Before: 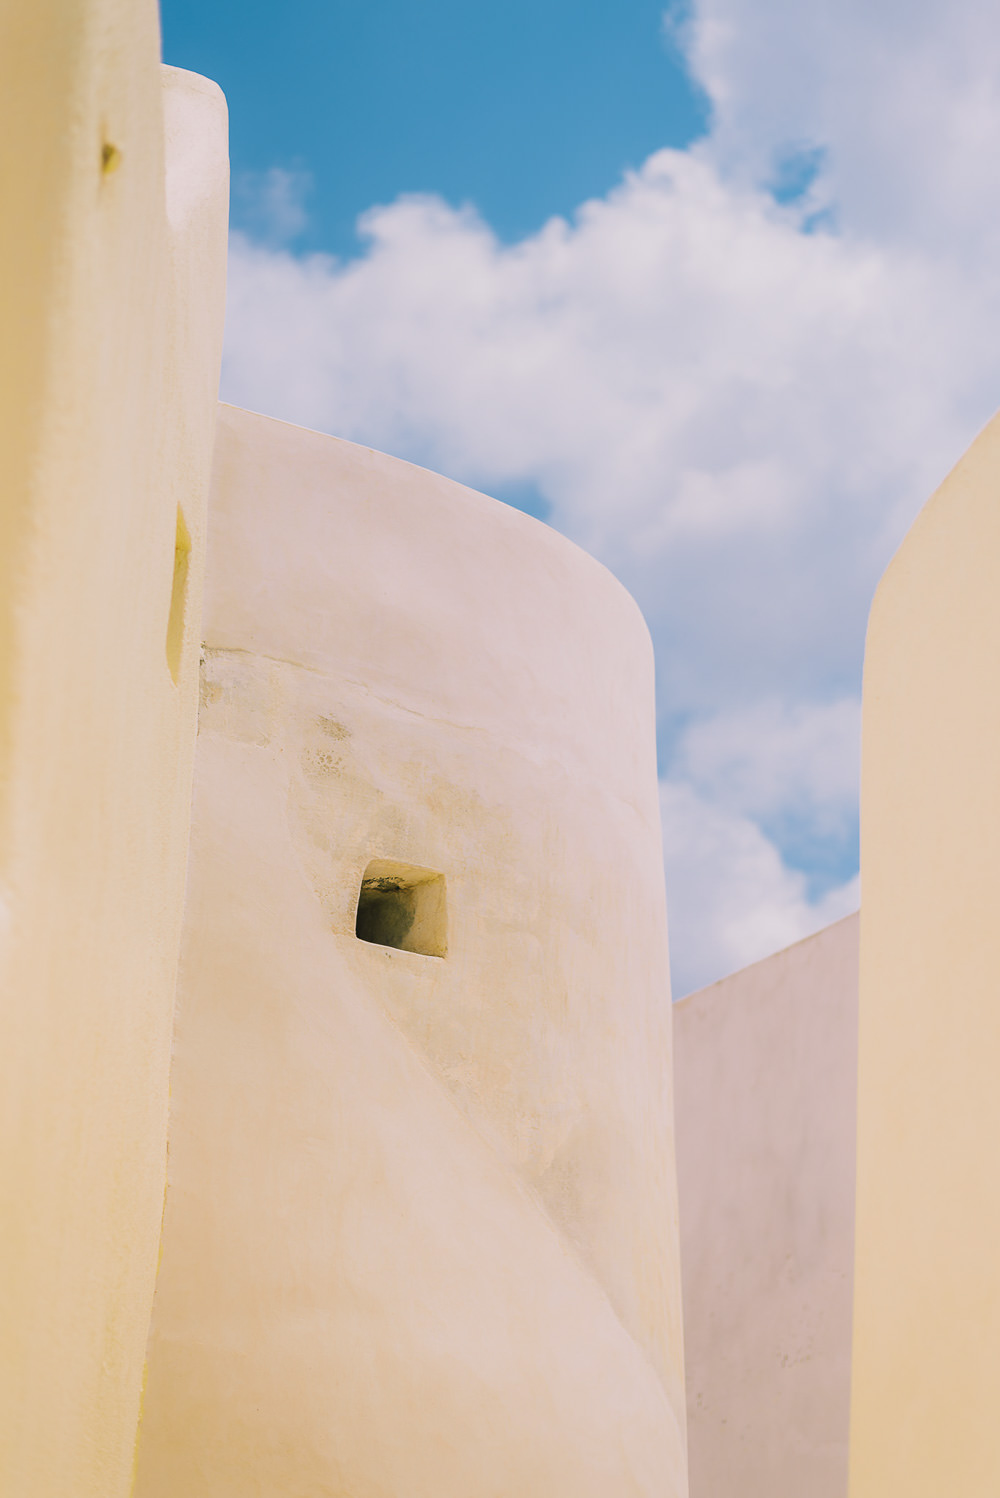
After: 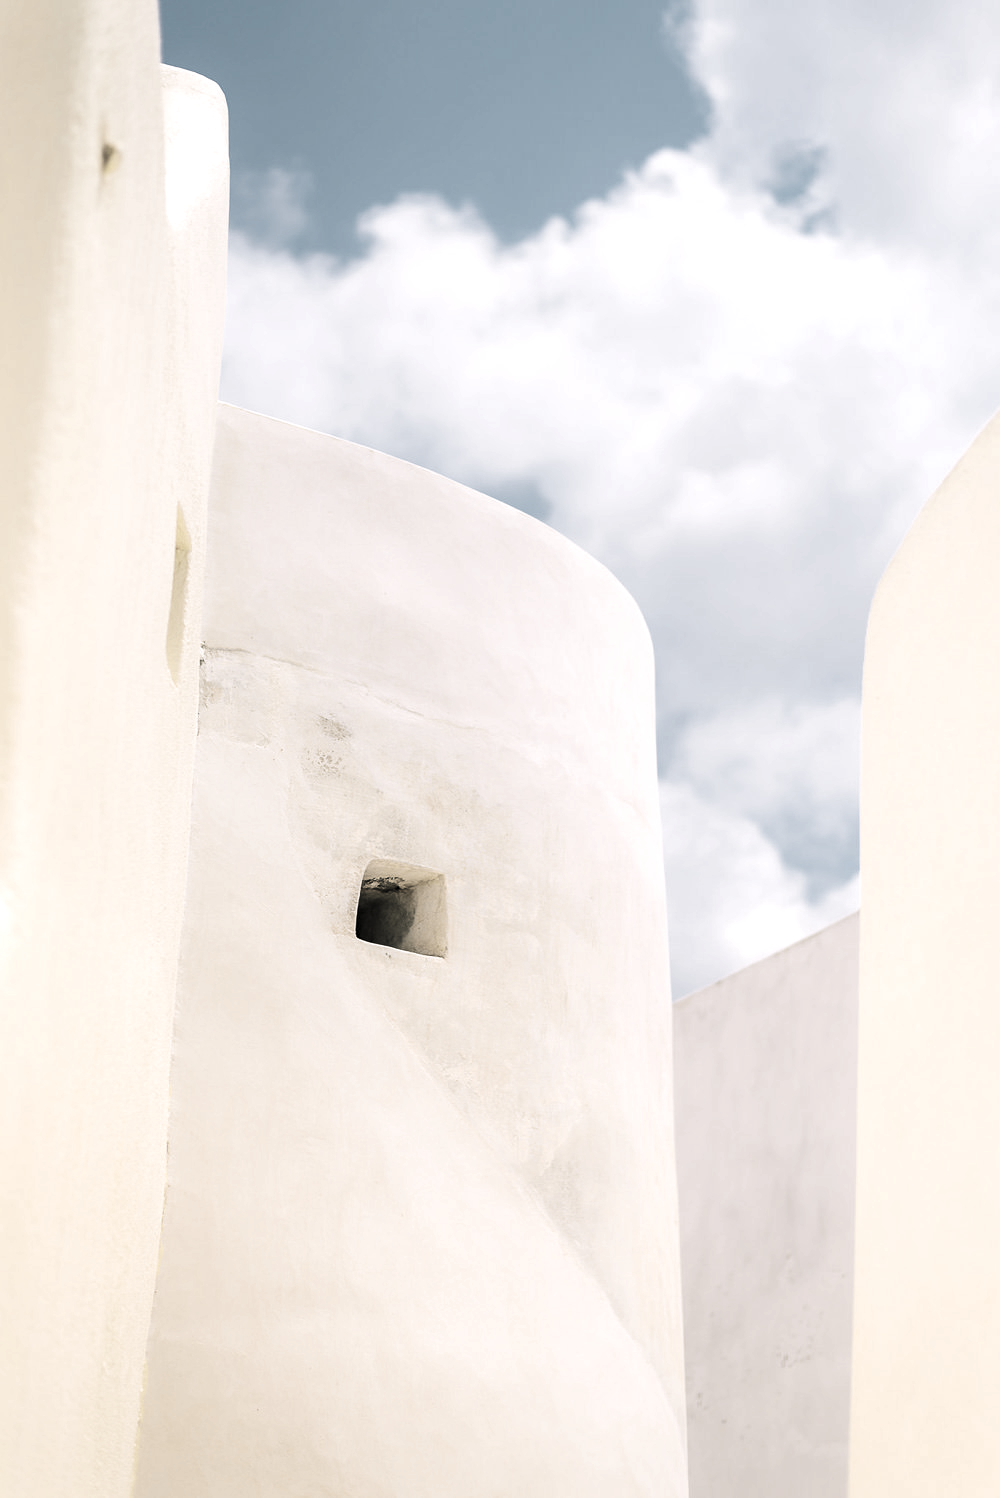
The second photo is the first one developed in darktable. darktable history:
tone equalizer: -8 EV -0.427 EV, -7 EV -0.357 EV, -6 EV -0.348 EV, -5 EV -0.186 EV, -3 EV 0.228 EV, -2 EV 0.339 EV, -1 EV 0.376 EV, +0 EV 0.395 EV, edges refinement/feathering 500, mask exposure compensation -1.57 EV, preserve details no
color zones: curves: ch1 [(0, 0.153) (0.143, 0.15) (0.286, 0.151) (0.429, 0.152) (0.571, 0.152) (0.714, 0.151) (0.857, 0.151) (1, 0.153)]
levels: levels [0.062, 0.494, 0.925]
